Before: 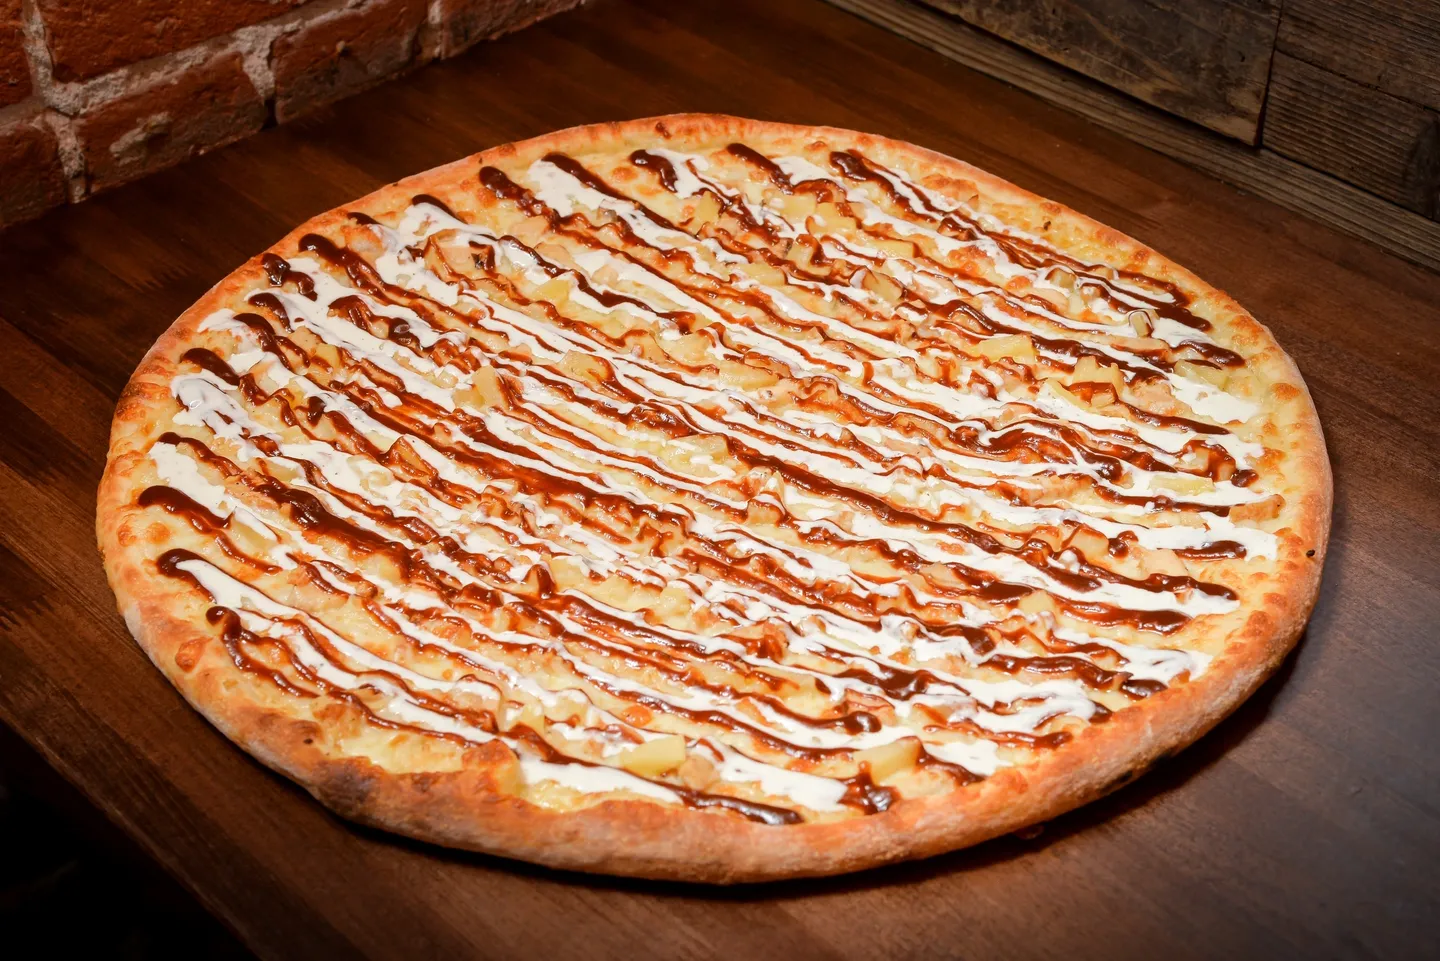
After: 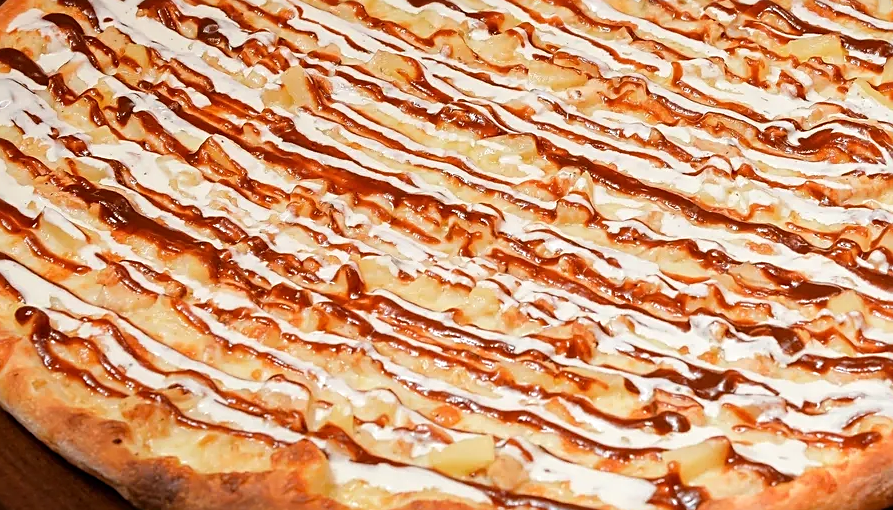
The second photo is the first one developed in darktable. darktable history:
sharpen: on, module defaults
crop: left 13.312%, top 31.28%, right 24.627%, bottom 15.582%
white balance: emerald 1
